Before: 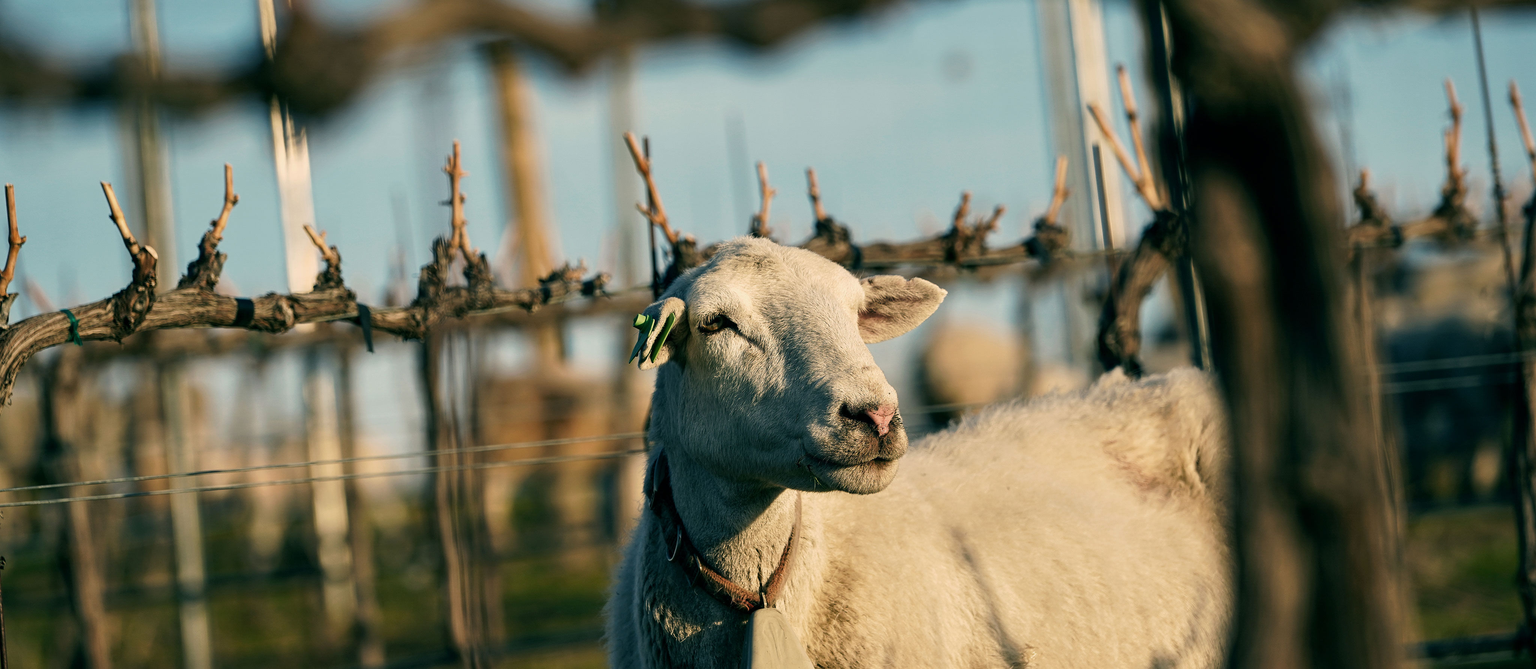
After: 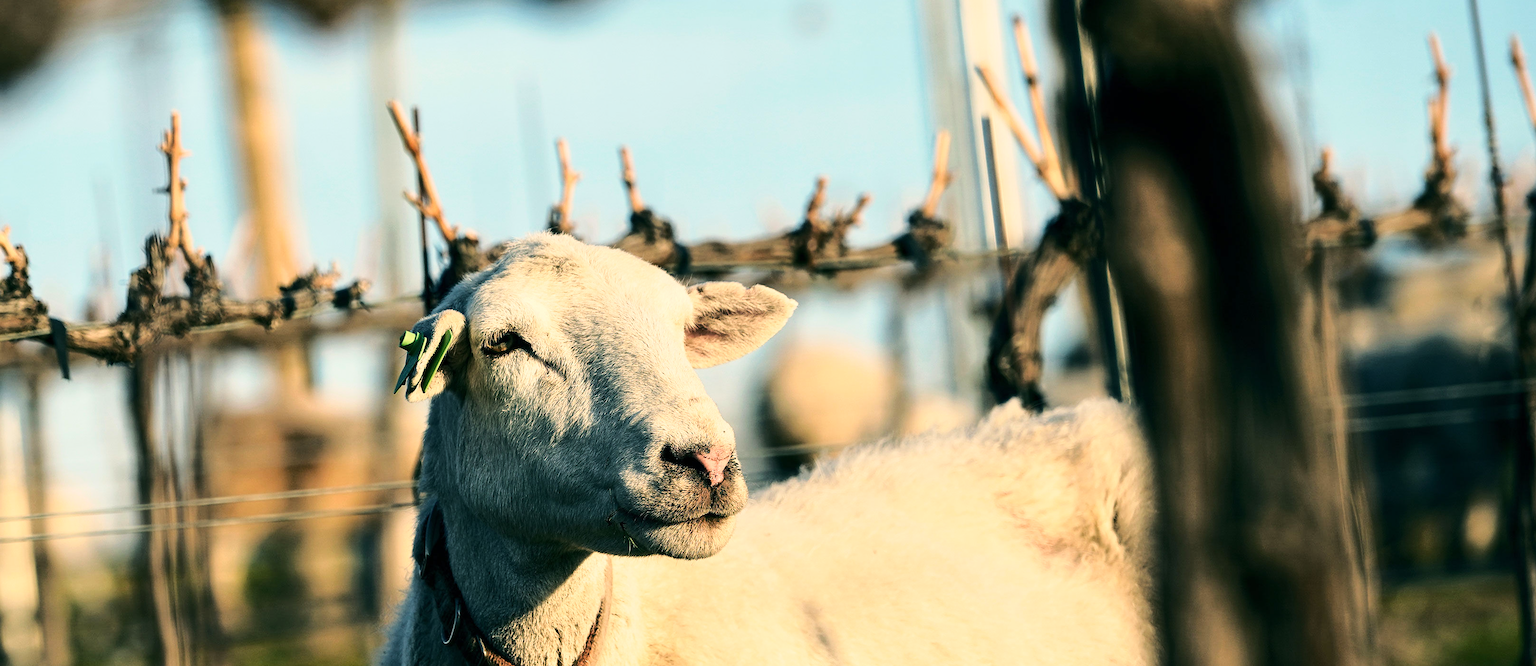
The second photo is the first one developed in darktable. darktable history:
crop and rotate: left 20.74%, top 7.912%, right 0.375%, bottom 13.378%
base curve: curves: ch0 [(0, 0) (0.032, 0.037) (0.105, 0.228) (0.435, 0.76) (0.856, 0.983) (1, 1)]
